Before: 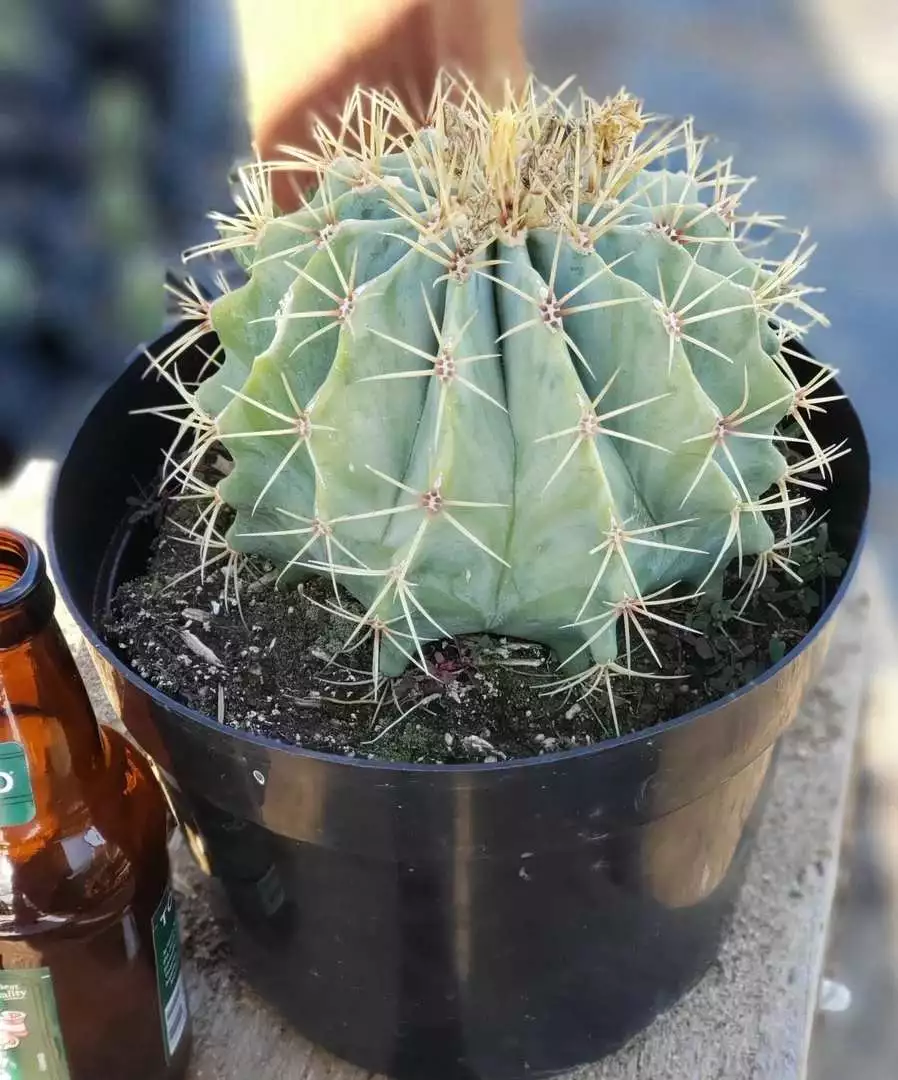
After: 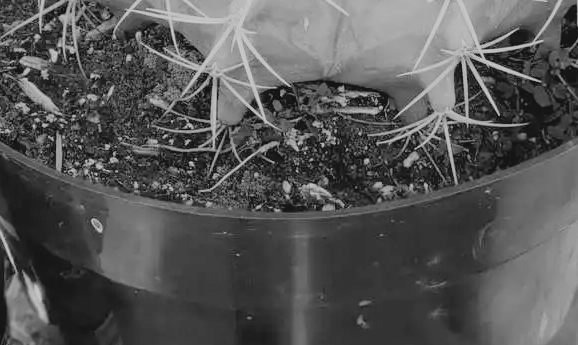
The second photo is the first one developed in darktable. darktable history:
color correction: highlights a* 4.02, highlights b* 4.98, shadows a* -7.55, shadows b* 4.98
white balance: red 1.042, blue 1.17
crop: left 18.091%, top 51.13%, right 17.525%, bottom 16.85%
contrast brightness saturation: contrast -0.1, brightness 0.05, saturation 0.08
filmic rgb: black relative exposure -7.75 EV, white relative exposure 4.4 EV, threshold 3 EV, hardness 3.76, latitude 38.11%, contrast 0.966, highlights saturation mix 10%, shadows ↔ highlights balance 4.59%, color science v4 (2020), enable highlight reconstruction true
exposure: black level correction 0, exposure 0.5 EV, compensate exposure bias true, compensate highlight preservation false
tone curve: curves: ch0 [(0, 0) (0.003, 0.014) (0.011, 0.014) (0.025, 0.022) (0.044, 0.041) (0.069, 0.063) (0.1, 0.086) (0.136, 0.118) (0.177, 0.161) (0.224, 0.211) (0.277, 0.262) (0.335, 0.323) (0.399, 0.384) (0.468, 0.459) (0.543, 0.54) (0.623, 0.624) (0.709, 0.711) (0.801, 0.796) (0.898, 0.879) (1, 1)], preserve colors none
monochrome: a -74.22, b 78.2
